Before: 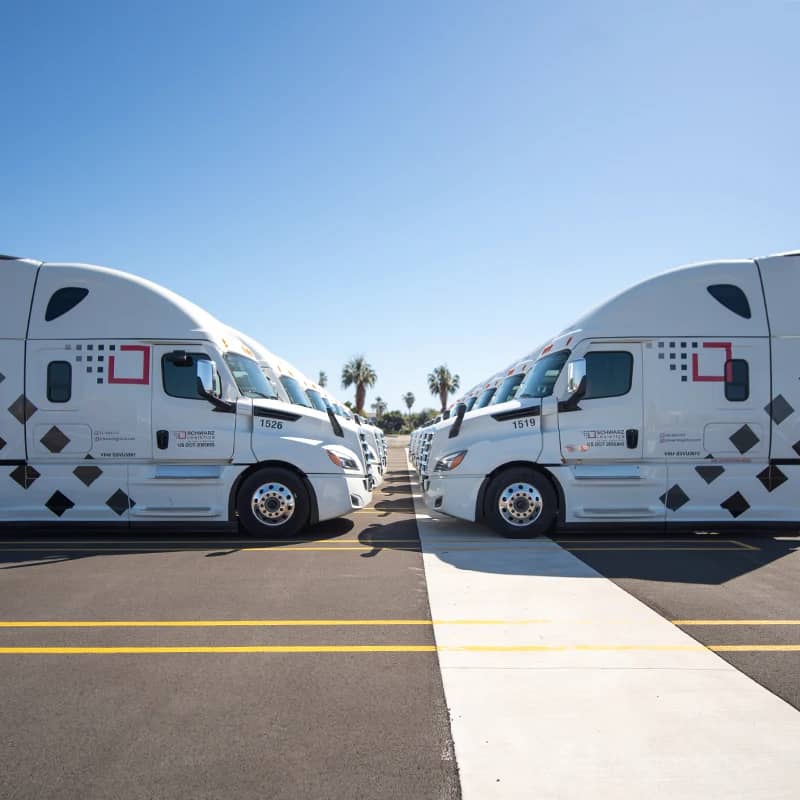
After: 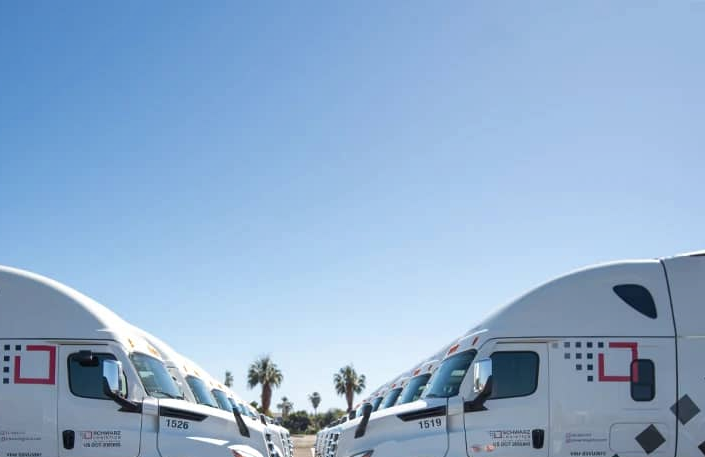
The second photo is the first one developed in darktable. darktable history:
crop and rotate: left 11.812%, bottom 42.776%
shadows and highlights: shadows -88.03, highlights -35.45, shadows color adjustment 99.15%, highlights color adjustment 0%, soften with gaussian
